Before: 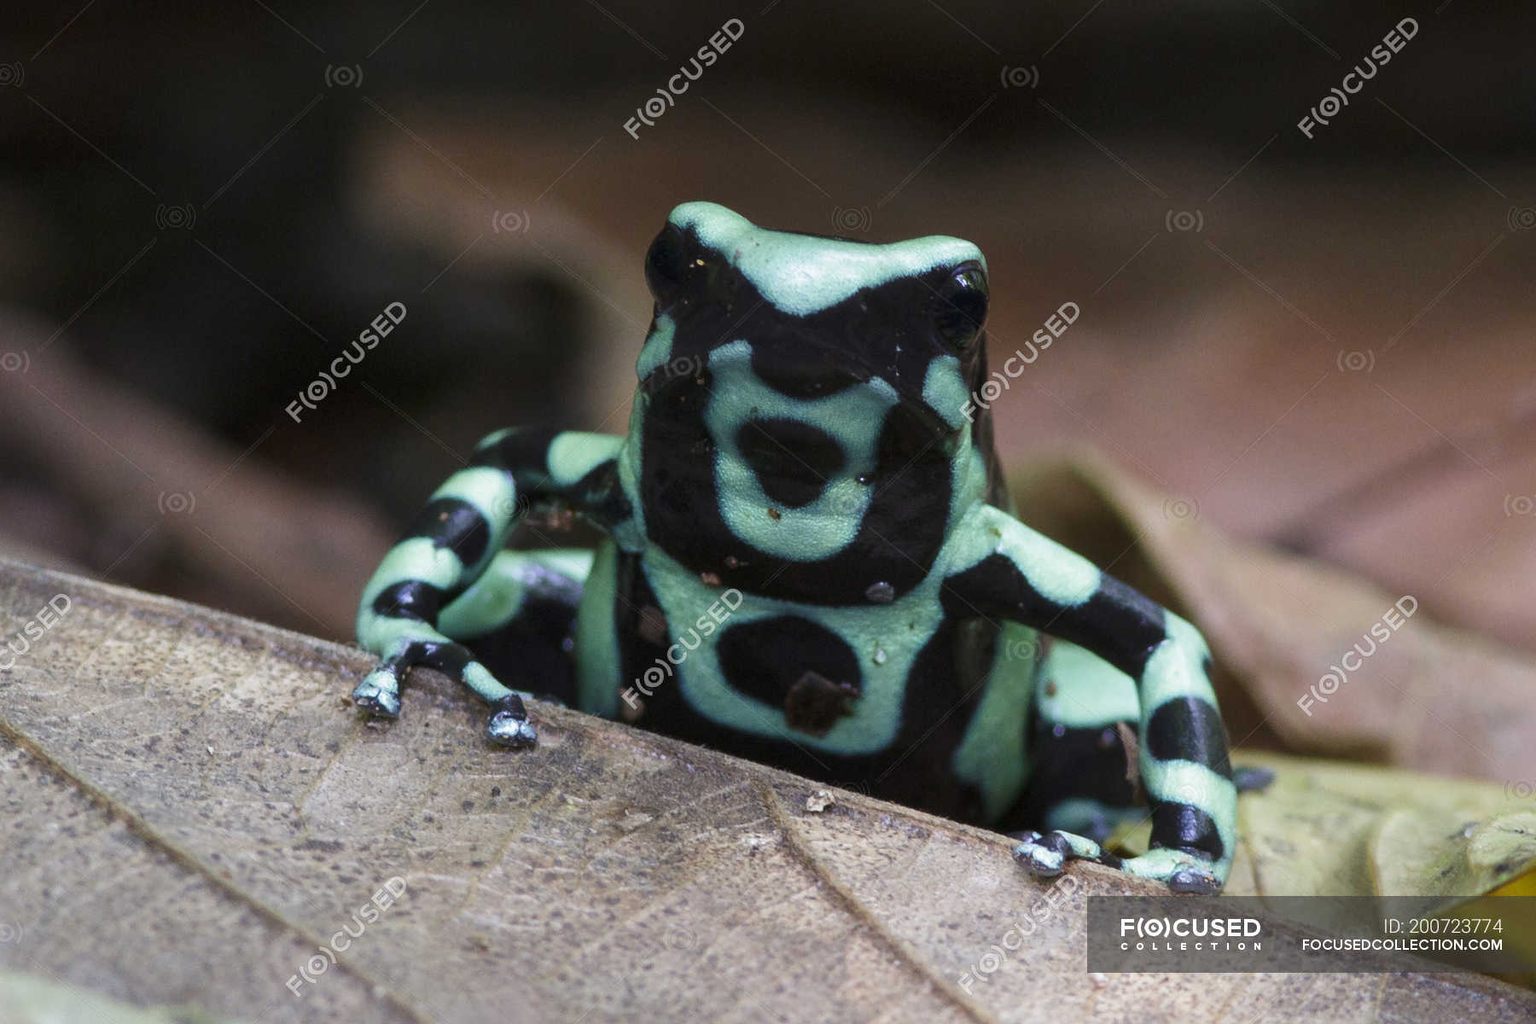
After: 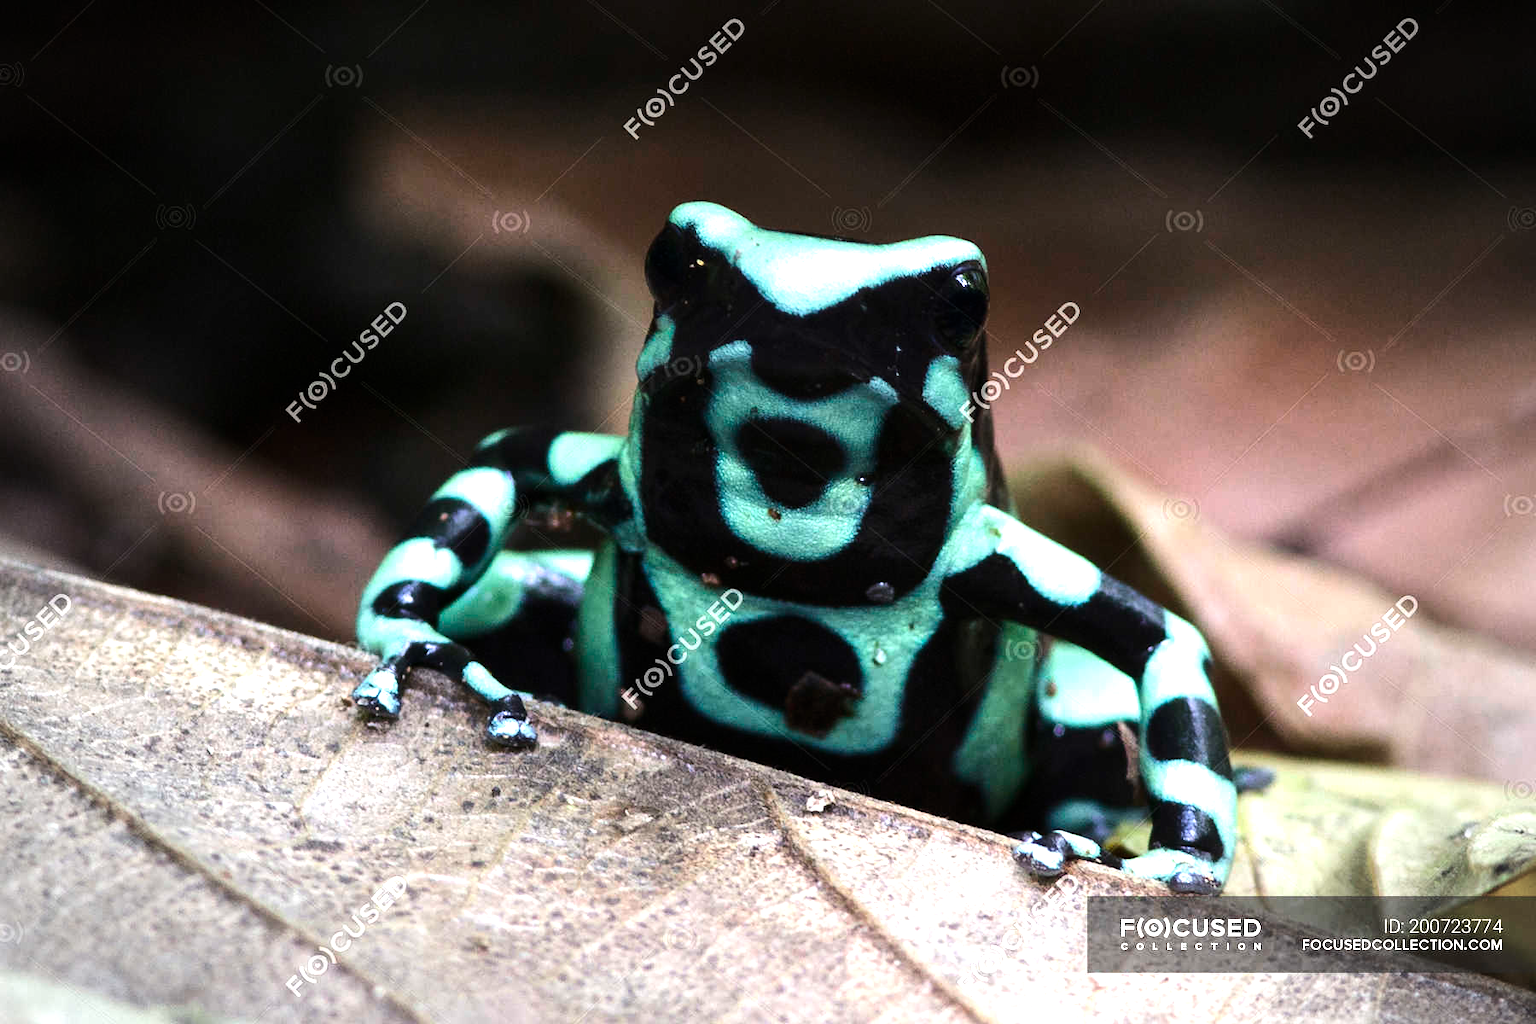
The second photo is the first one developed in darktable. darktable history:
vignetting: fall-off start 71.47%, brightness -0.265
exposure: exposure 0.201 EV, compensate highlight preservation false
tone equalizer: -8 EV -1.09 EV, -7 EV -1.05 EV, -6 EV -0.869 EV, -5 EV -0.587 EV, -3 EV 0.592 EV, -2 EV 0.864 EV, -1 EV 1.01 EV, +0 EV 1.06 EV, edges refinement/feathering 500, mask exposure compensation -1.57 EV, preserve details no
